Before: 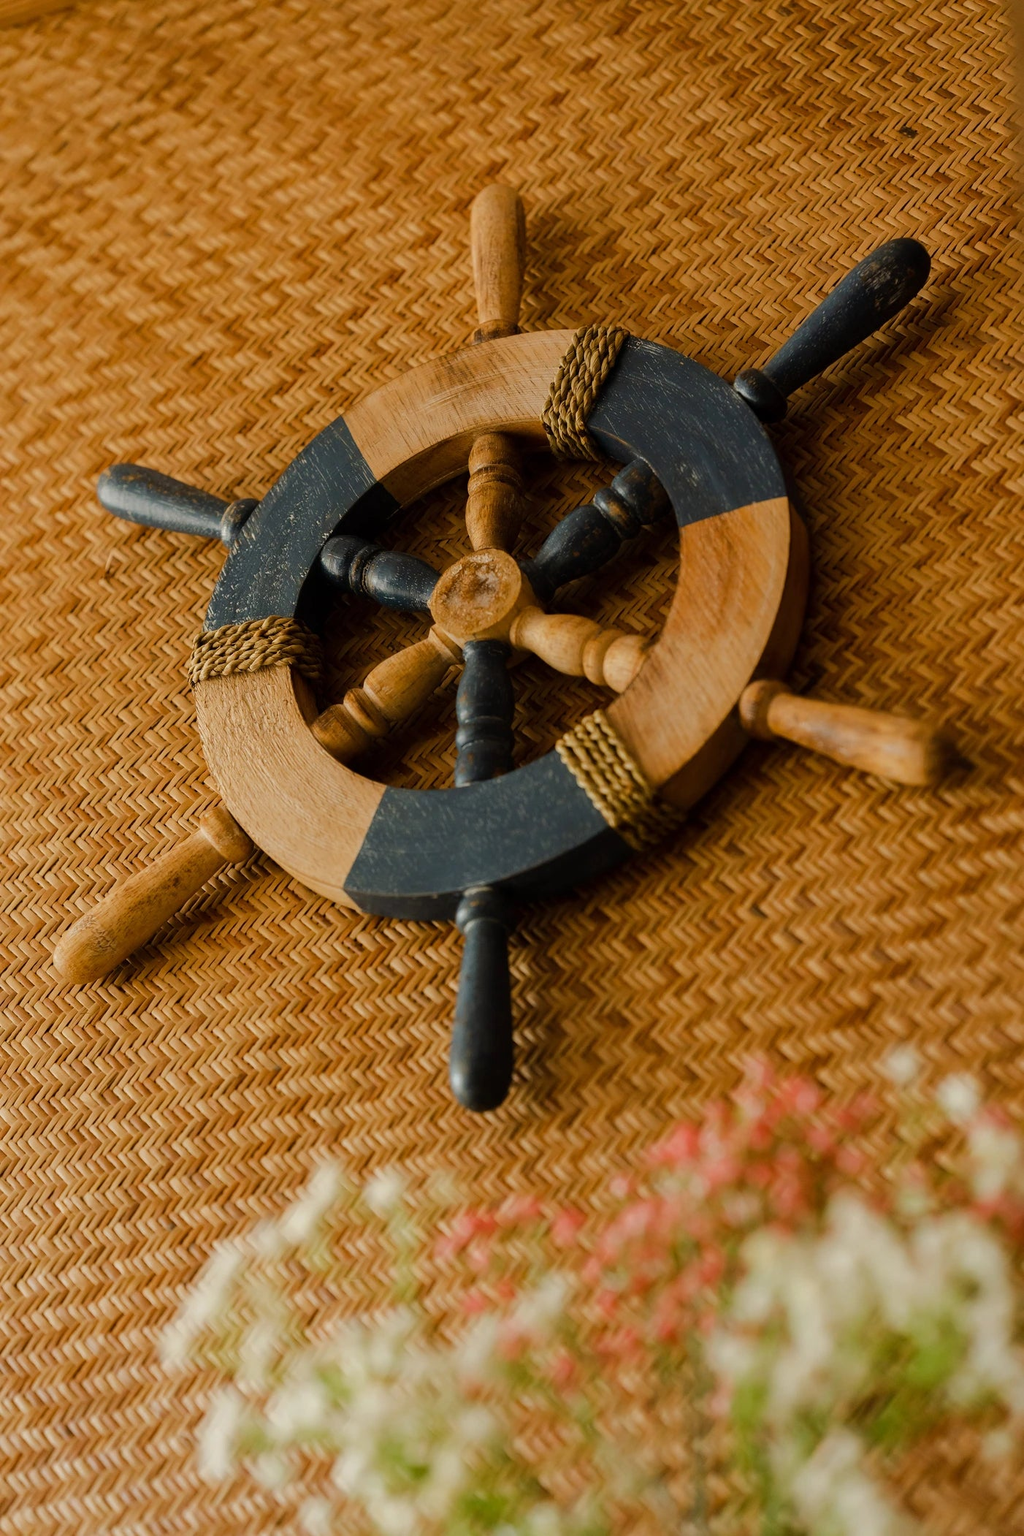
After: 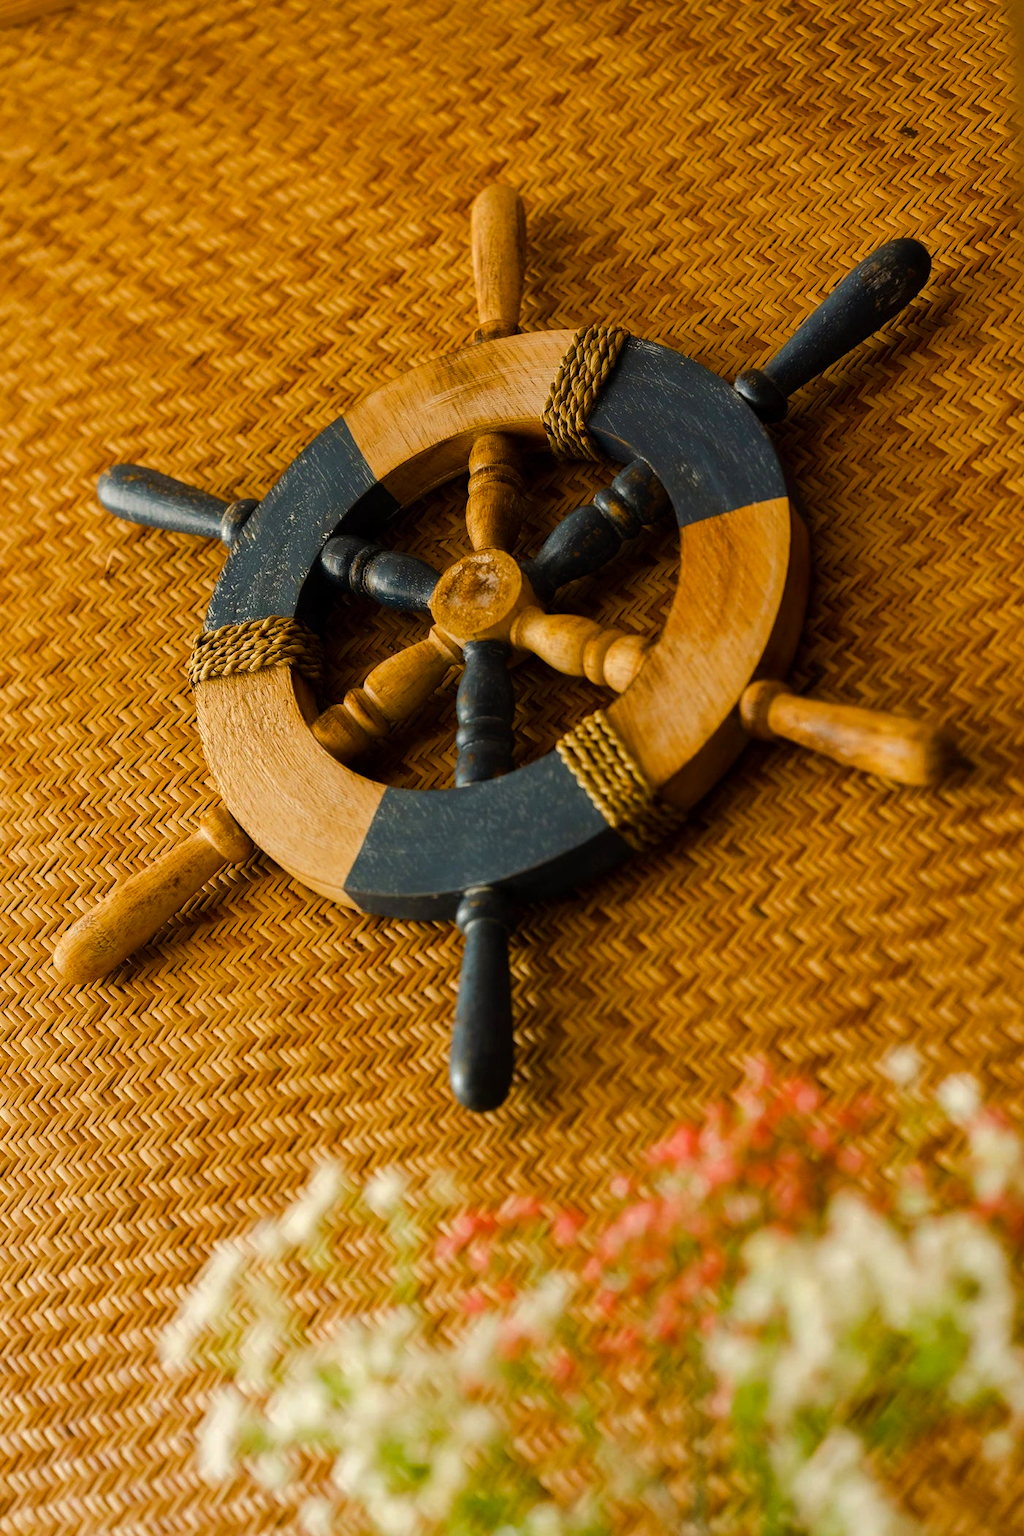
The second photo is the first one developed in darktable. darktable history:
color balance rgb: power › hue 210.67°, global offset › hue 170.83°, perceptual saturation grading › global saturation 25.902%, perceptual brilliance grading › highlights 11.397%
